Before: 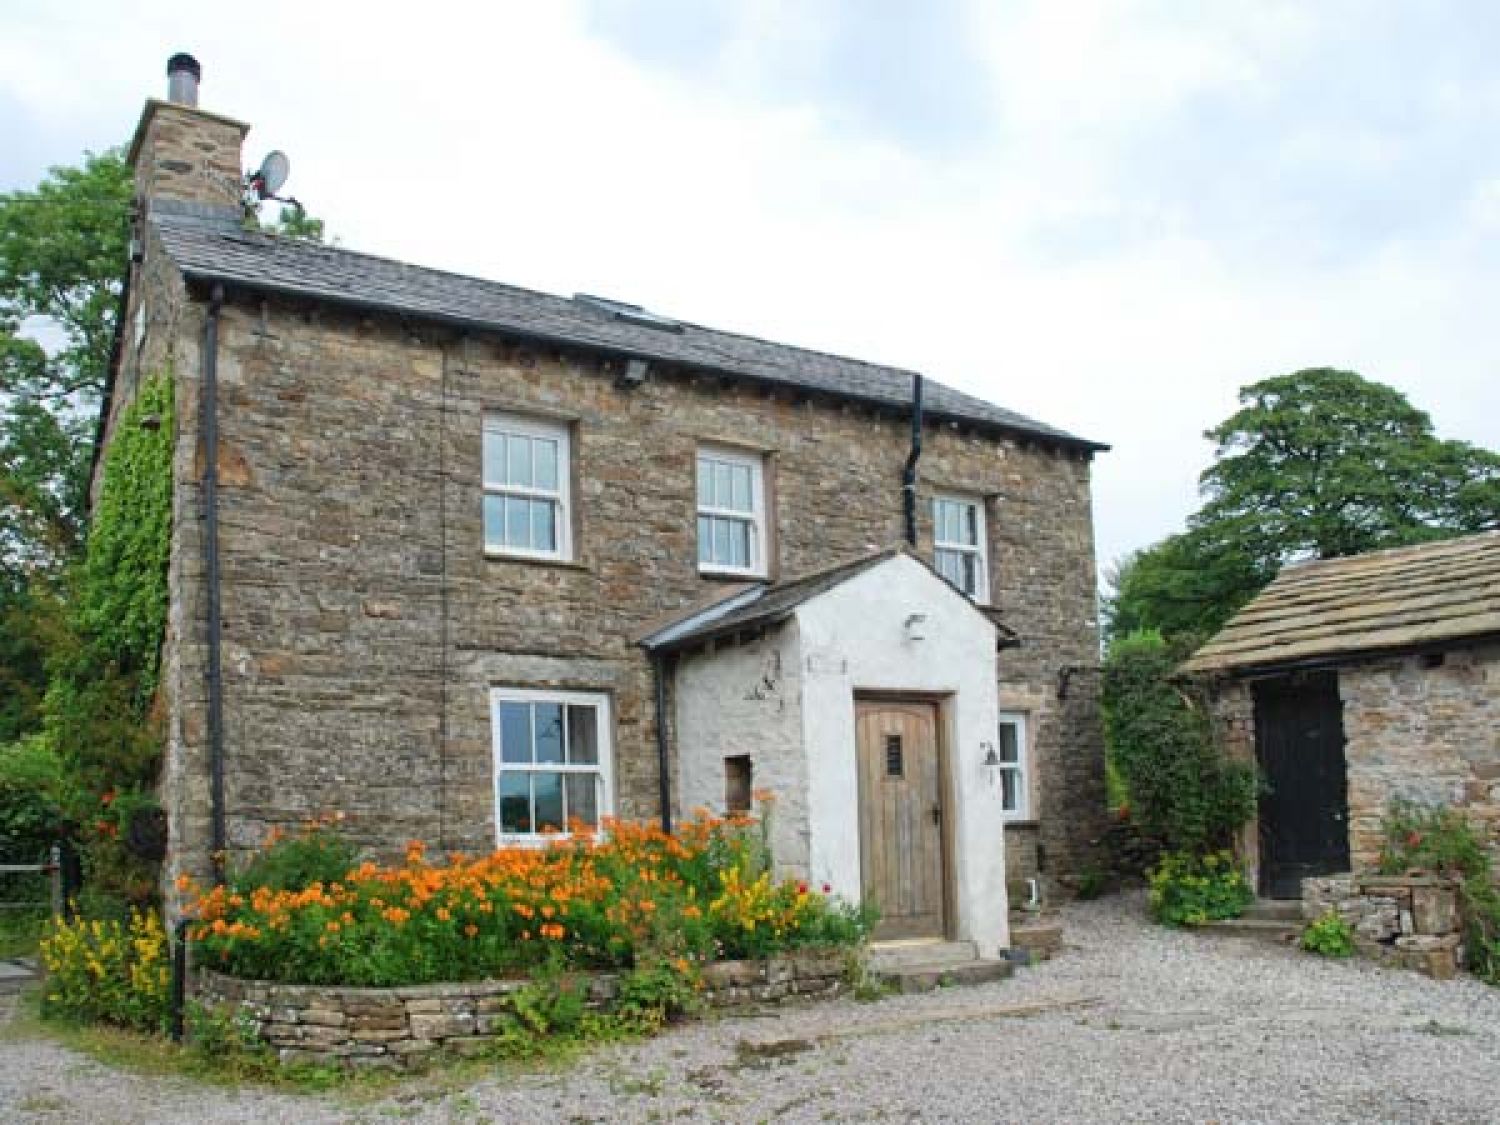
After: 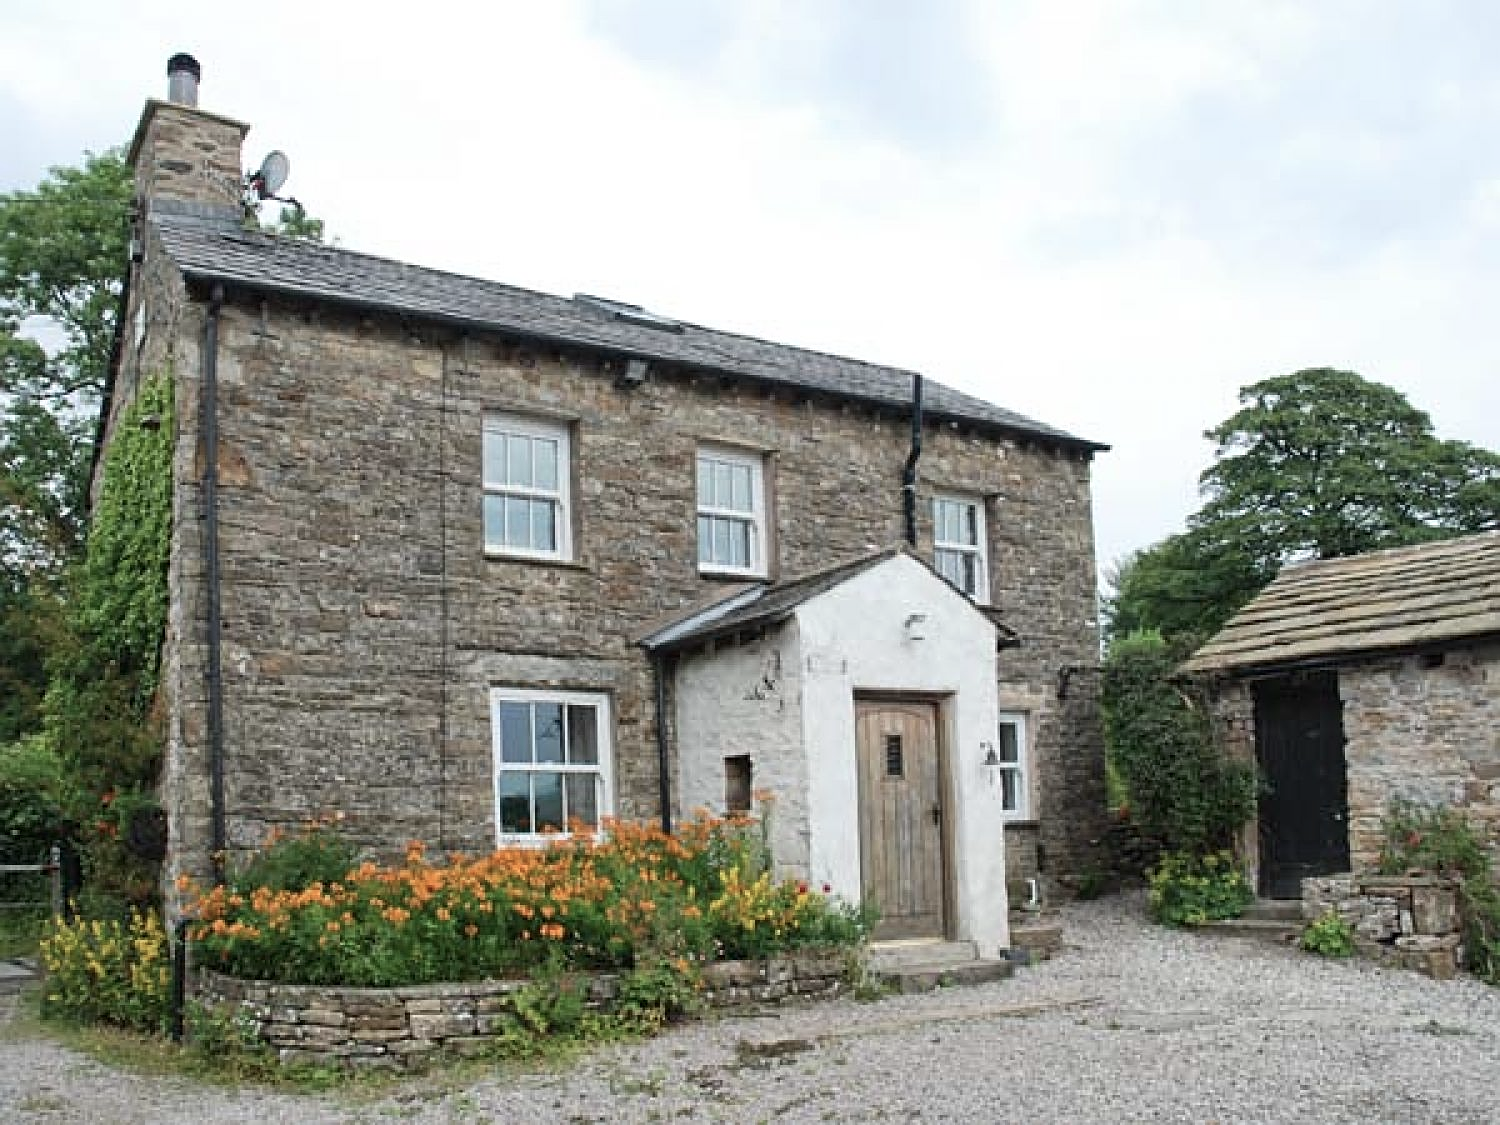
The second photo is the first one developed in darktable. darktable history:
contrast brightness saturation: contrast 0.097, saturation -0.282
sharpen: on, module defaults
